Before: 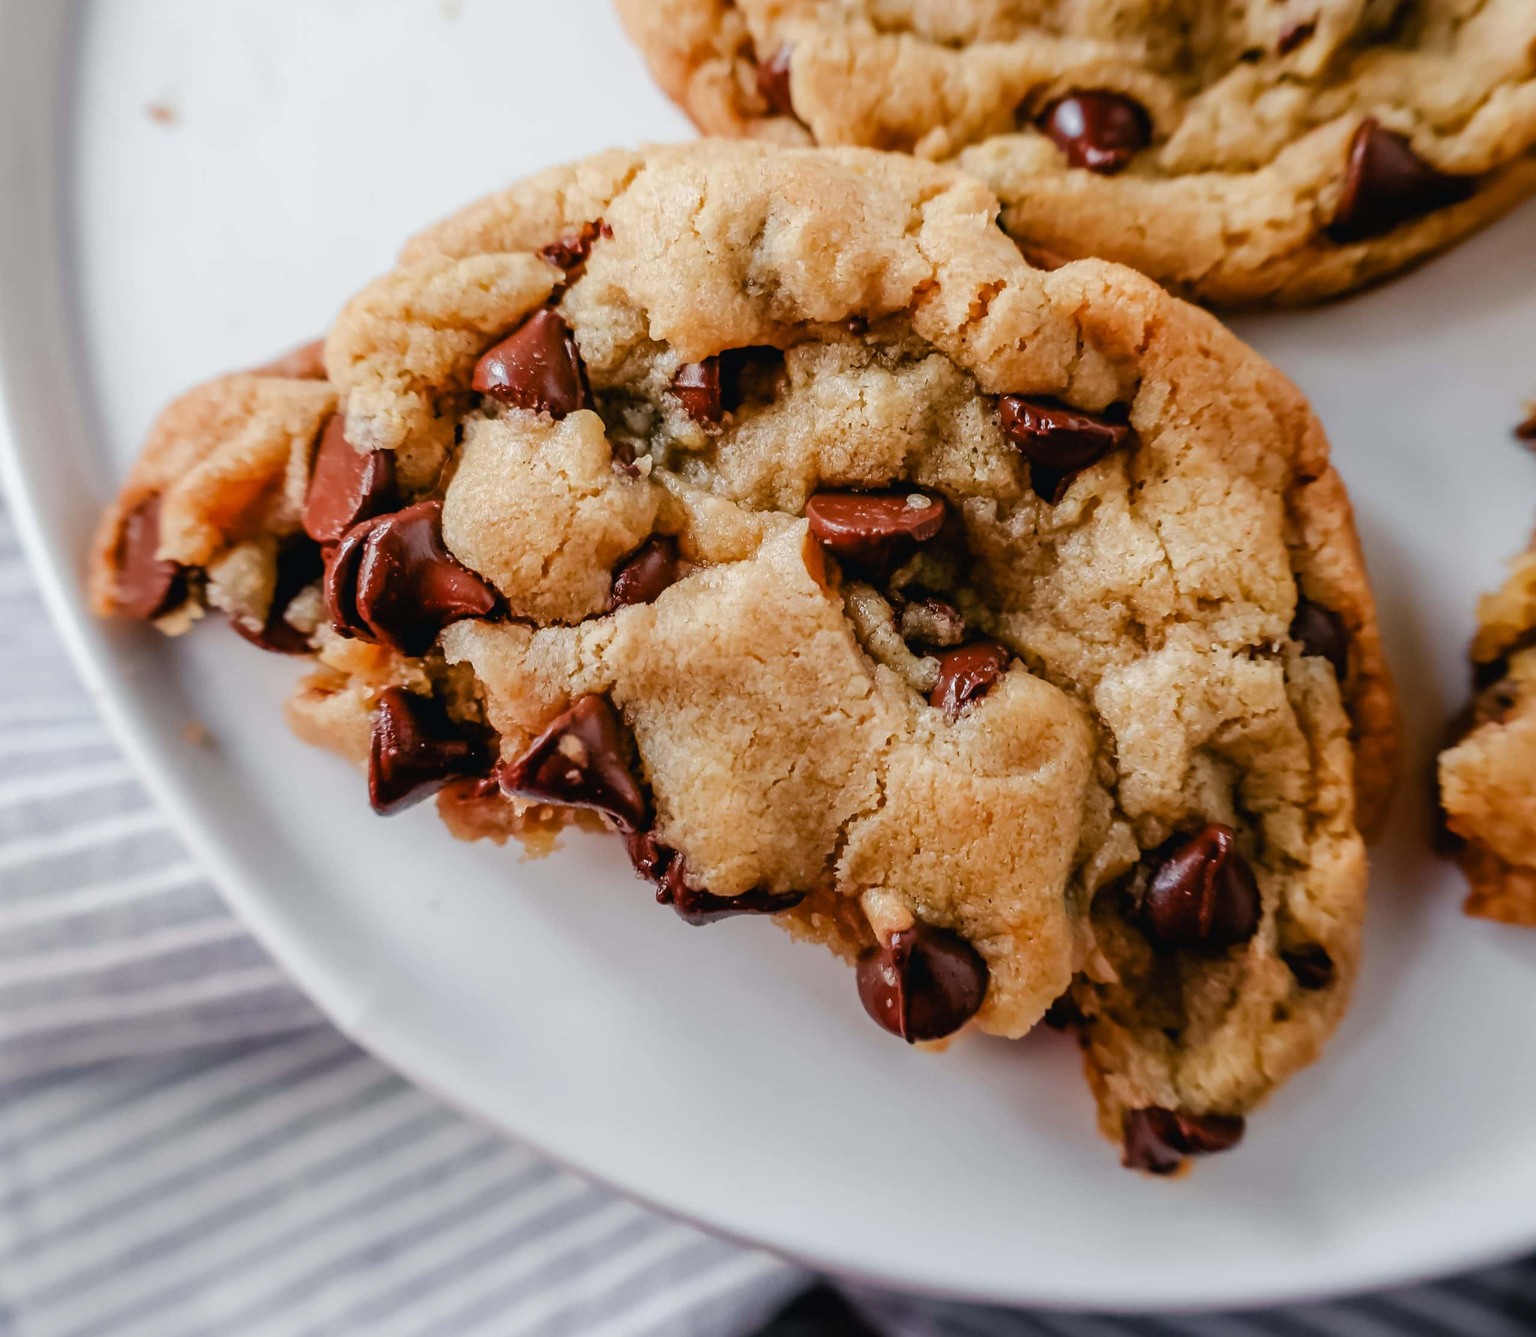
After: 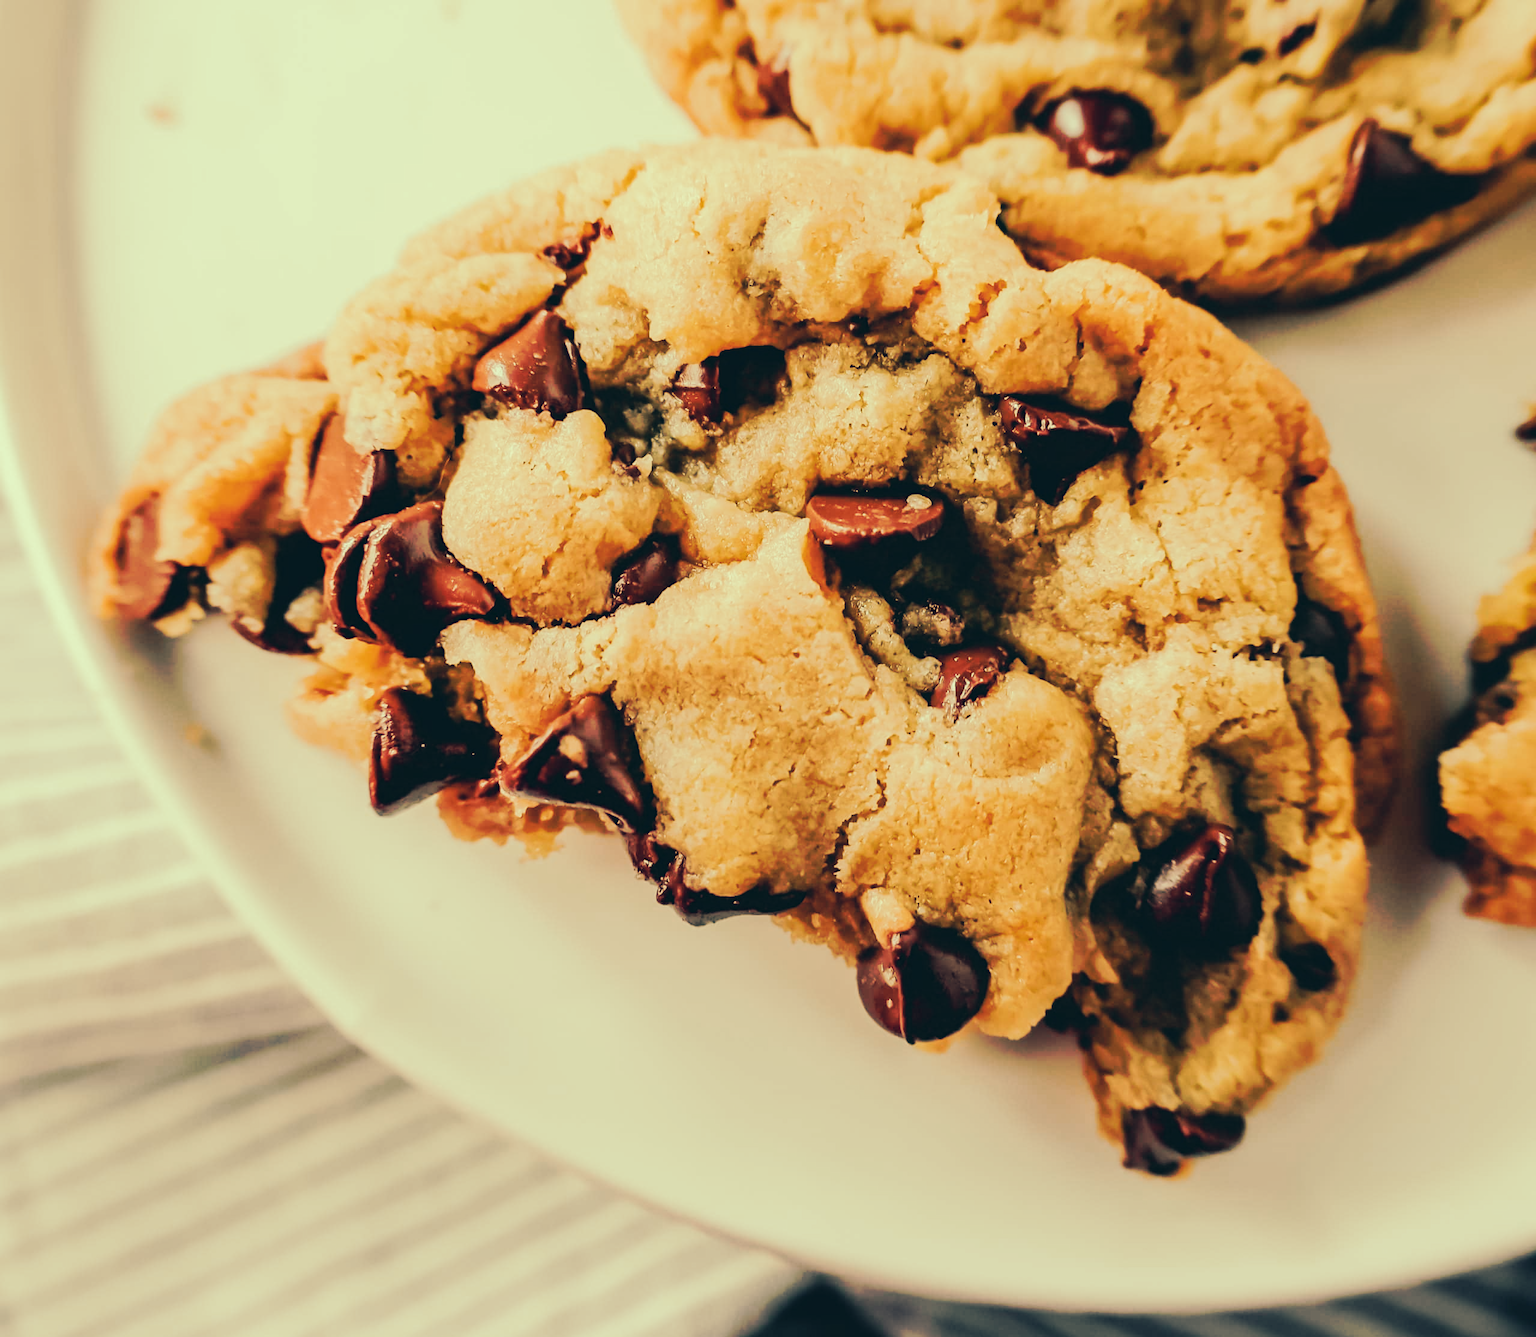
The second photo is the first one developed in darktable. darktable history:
tone curve: curves: ch0 [(0, 0) (0.003, 0.003) (0.011, 0.011) (0.025, 0.024) (0.044, 0.043) (0.069, 0.067) (0.1, 0.096) (0.136, 0.131) (0.177, 0.171) (0.224, 0.216) (0.277, 0.266) (0.335, 0.322) (0.399, 0.384) (0.468, 0.45) (0.543, 0.565) (0.623, 0.641) (0.709, 0.723) (0.801, 0.81) (0.898, 0.902) (1, 1)], preserve colors none
color look up table: target L [92.68, 91.77, 88.56, 81.47, 79.13, 76.89, 75.96, 60.49, 66.56, 55.87, 47.19, 37.06, 17.51, 200, 92.48, 84.64, 81.8, 76.68, 81.33, 69.98, 73.19, 61.82, 56.75, 49.5, 10.94, 5.831, 88.24, 90.88, 79.39, 79.67, 85.33, 80.82, 61.35, 65.92, 55.34, 69.13, 47.28, 34.68, 27.46, 37.21, 10.93, 5.83, 85.26, 85.41, 72.81, 63.4, 62.26, 44.05, 11.71], target a [-15.25, -13.82, -29.23, -33.54, -24.12, -11.89, -9.935, -56.05, -2.472, -28.43, -42.31, -18.82, -19.1, 0, -7.572, 4.52, 3.678, 19.73, 15.1, 5.245, 33.84, 21.28, 40.58, 51.98, 14.61, -5.95, -2.46, -4.841, -2.52, 19, 3.945, 5.417, 20.63, 18.08, 0.087, 19.32, 11.02, 45.19, -9.153, 22.33, 1.577, -3.52, -37.05, -8.46, -30.32, -24.41, -1.939, -31.6, -6.006], target b [24.38, 45.16, 43.8, 36.9, 32.09, 50.79, 24.59, 47.02, 39.44, 16.33, 30.57, 28.53, 3.012, 0, 24.84, 38.47, 26.83, 71.72, 29.74, 66.3, 42.62, 43.31, 56.34, 30.9, -0.837, -6.831, 21.6, 19.58, 3.512, 20.12, 16.59, 5.285, 17.68, 12.33, -12.47, 3.108, -8.053, 8.212, 0.34, -27.22, -25.89, -9.864, 16.94, 10.05, 8.887, -1.96, 14.86, -0.599, -16.18], num patches 49
